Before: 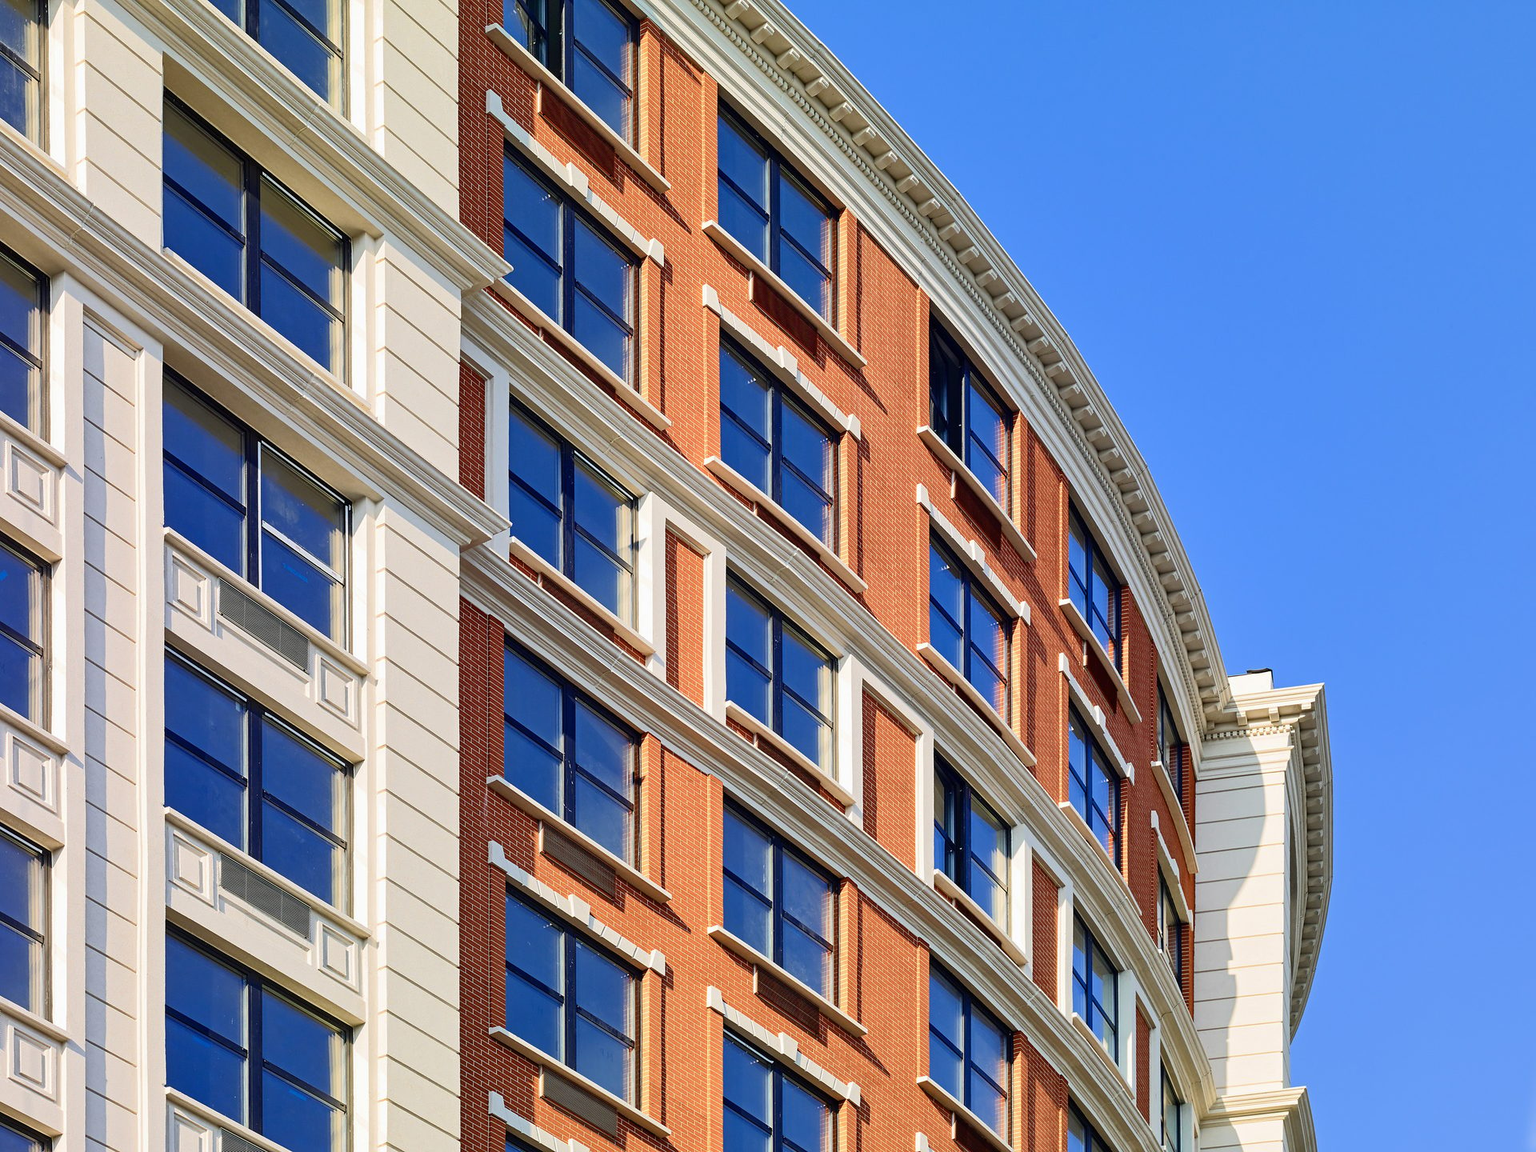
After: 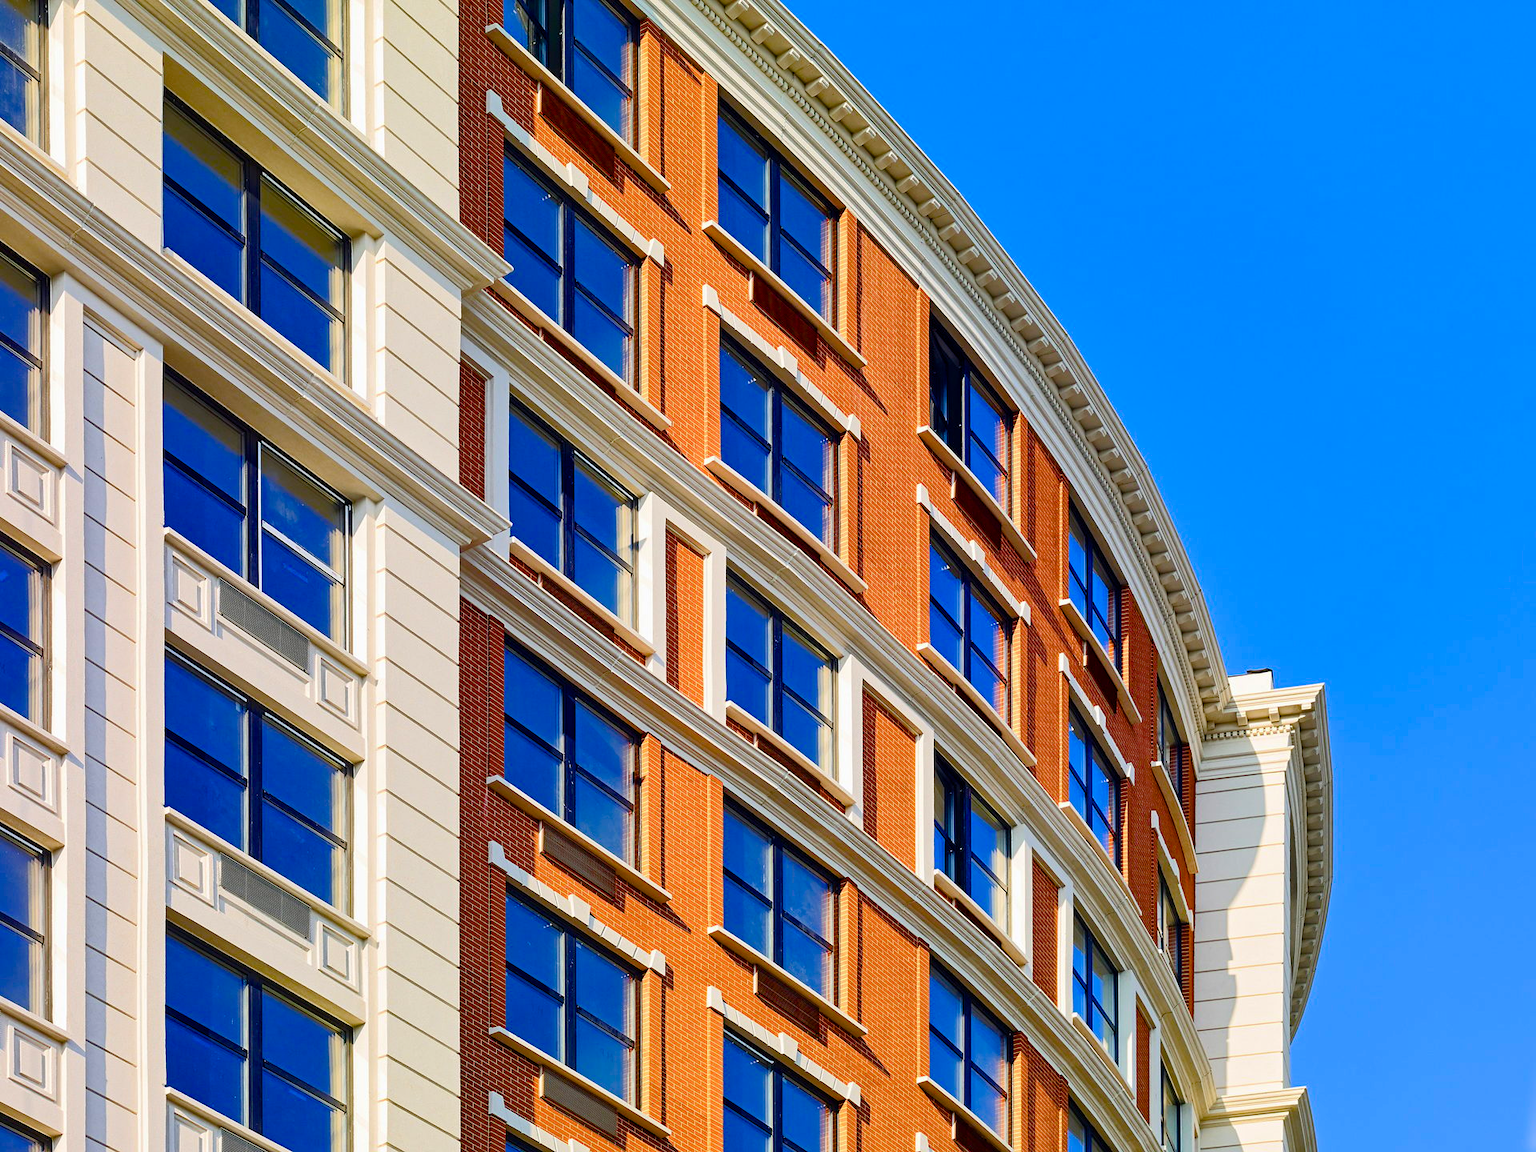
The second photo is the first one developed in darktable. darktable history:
color balance rgb: power › hue 308.21°, linear chroma grading › global chroma 8.687%, perceptual saturation grading › global saturation 35.185%, perceptual saturation grading › highlights -29.836%, perceptual saturation grading › shadows 35.669%, global vibrance 15.17%
